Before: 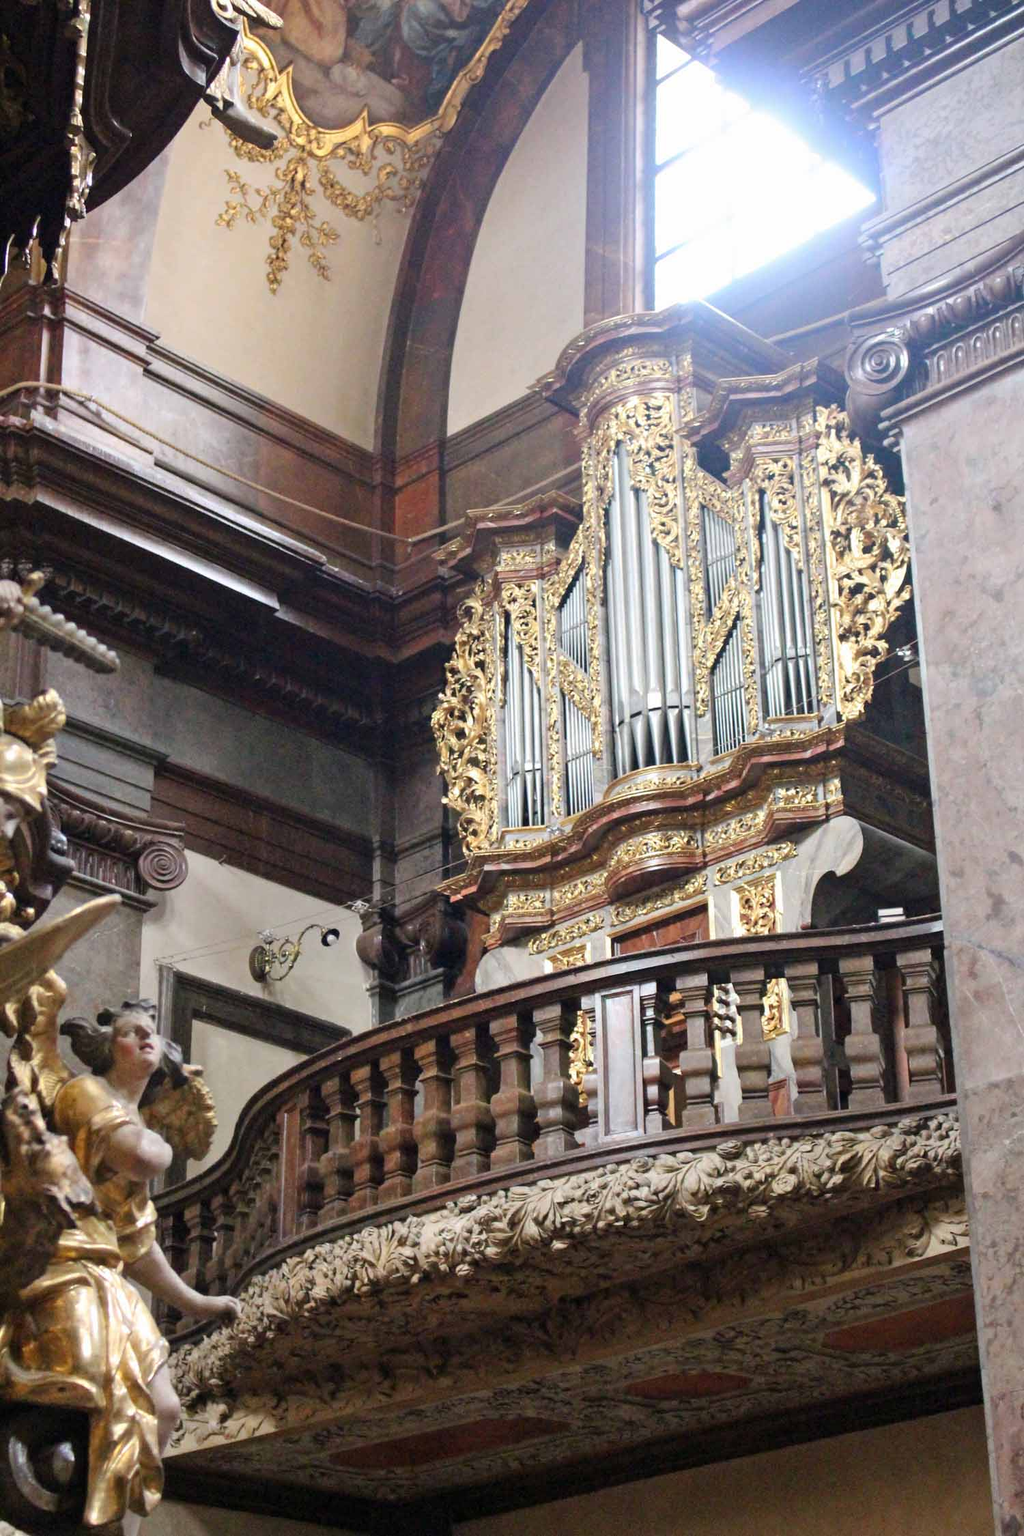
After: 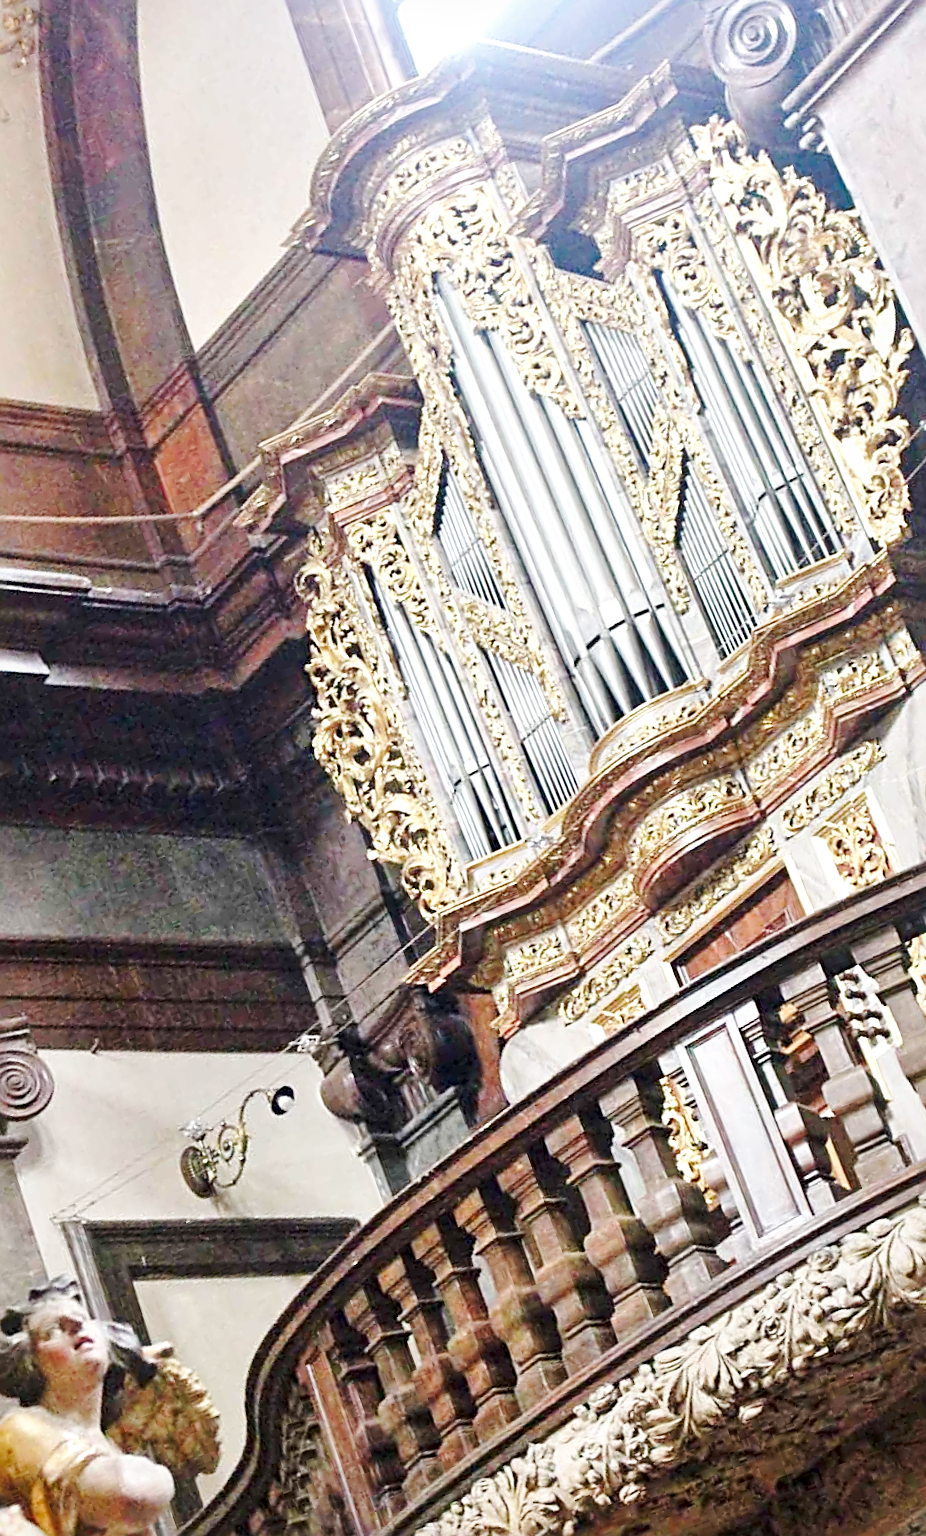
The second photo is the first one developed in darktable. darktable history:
local contrast: mode bilateral grid, contrast 21, coarseness 50, detail 143%, midtone range 0.2
crop and rotate: angle 19.74°, left 6.754%, right 3.785%, bottom 1.138%
sharpen: radius 2.684, amount 0.667
base curve: curves: ch0 [(0, 0) (0.025, 0.046) (0.112, 0.277) (0.467, 0.74) (0.814, 0.929) (1, 0.942)], preserve colors none
